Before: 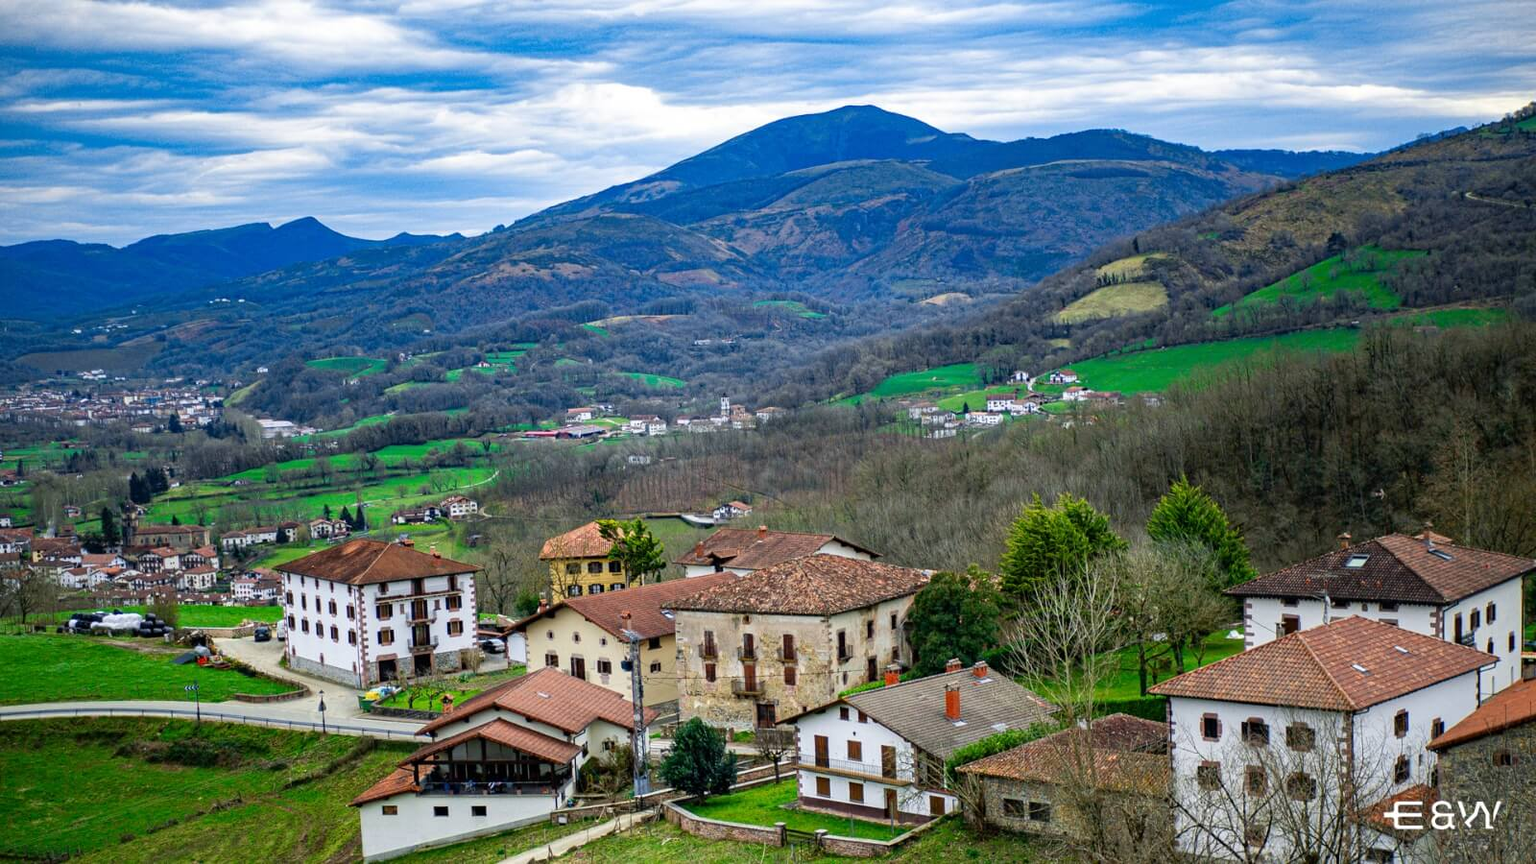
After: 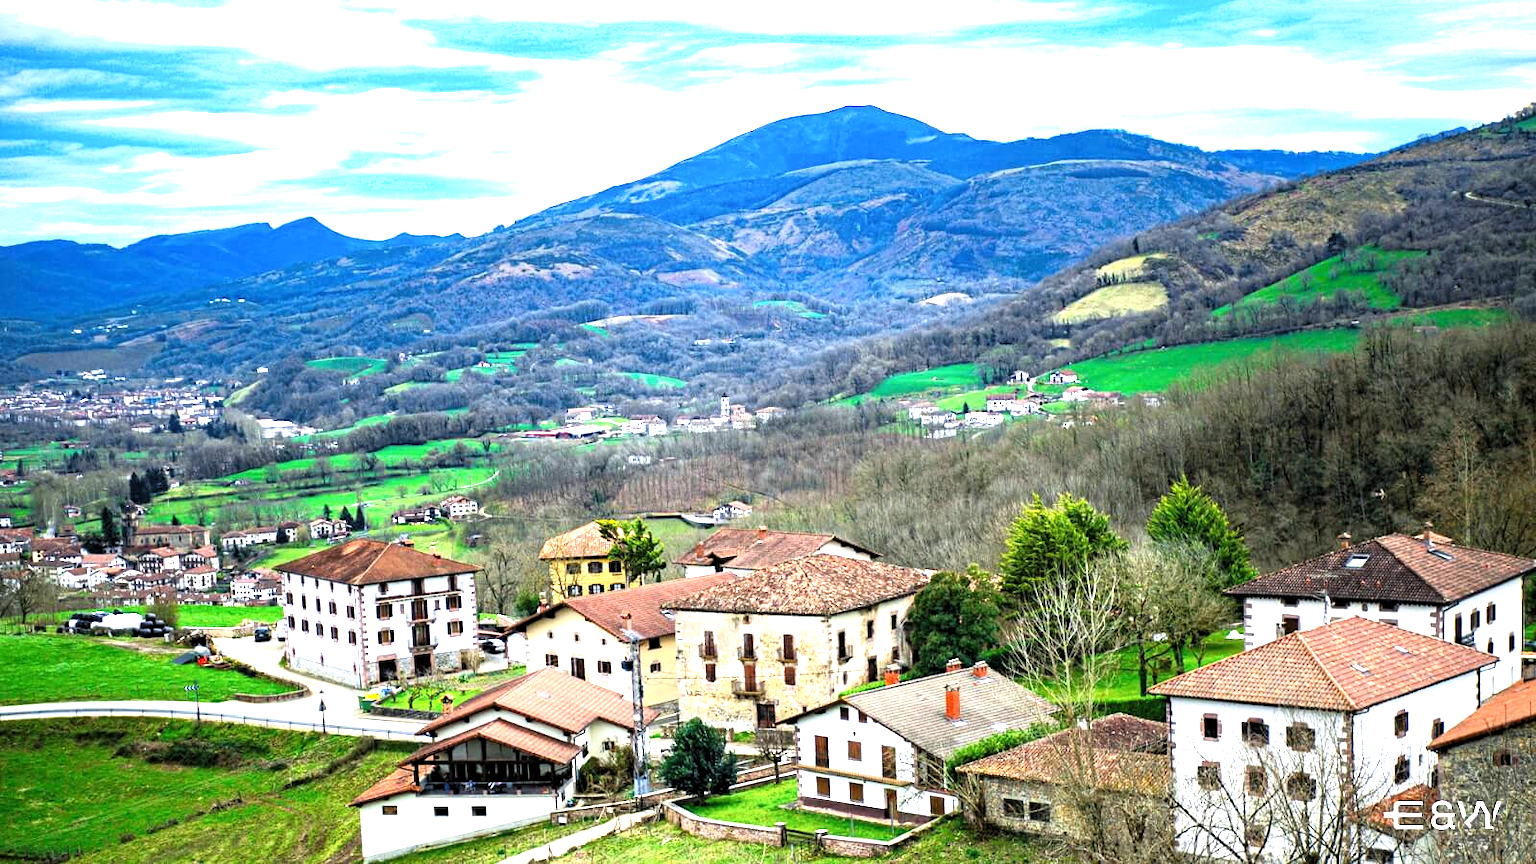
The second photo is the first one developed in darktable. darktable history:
shadows and highlights: shadows -0.133, highlights 38.78
exposure: black level correction 0, exposure 1.199 EV, compensate highlight preservation false
levels: levels [0.062, 0.494, 0.925]
